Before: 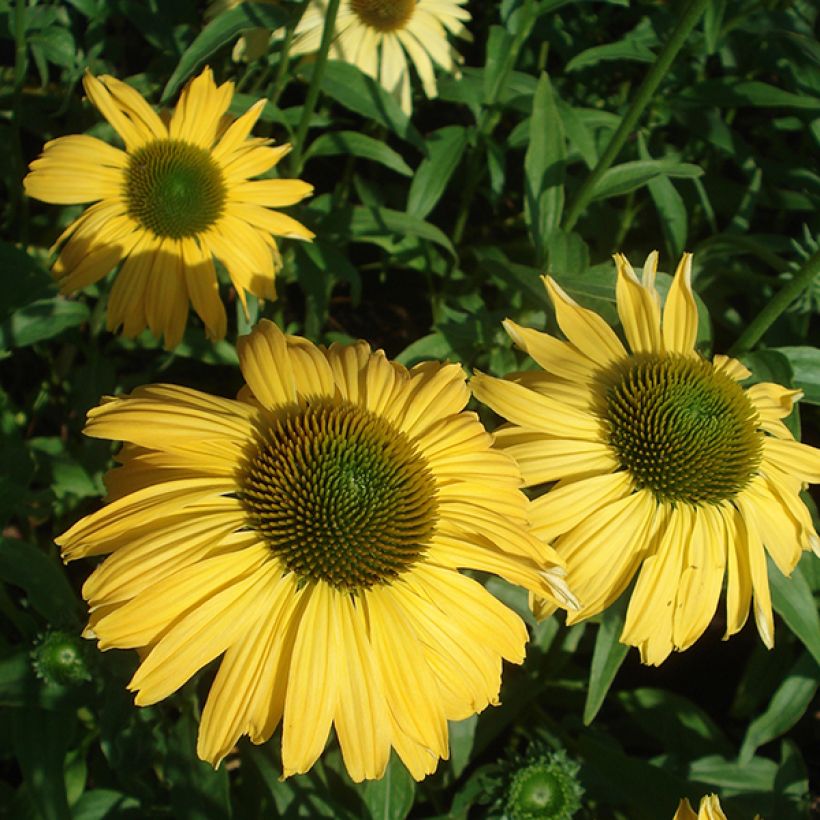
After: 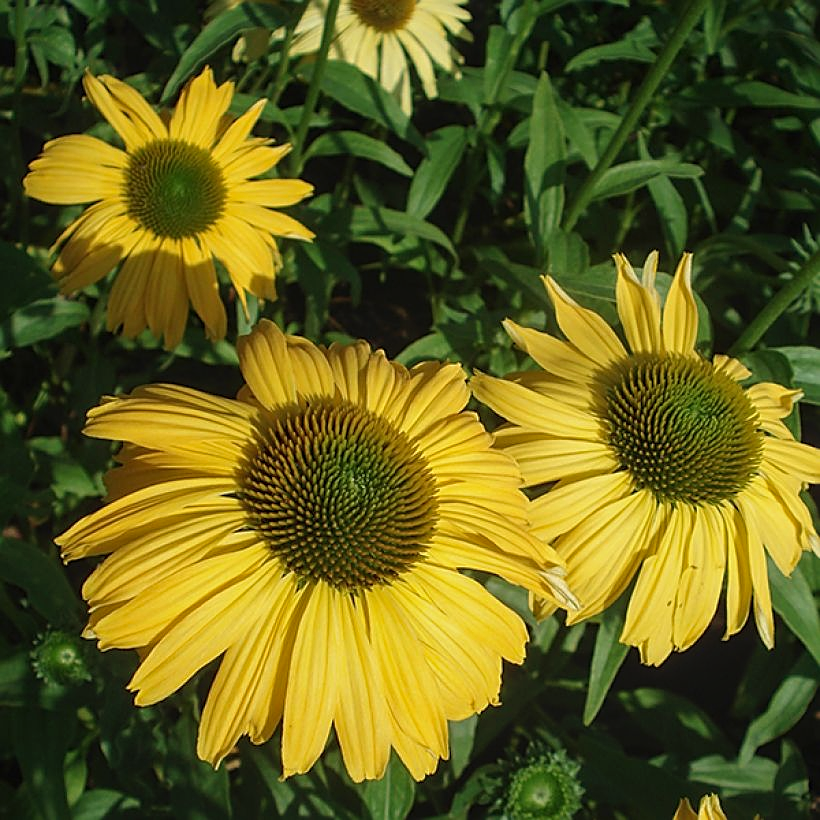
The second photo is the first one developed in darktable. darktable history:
local contrast: detail 109%
sharpen: on, module defaults
